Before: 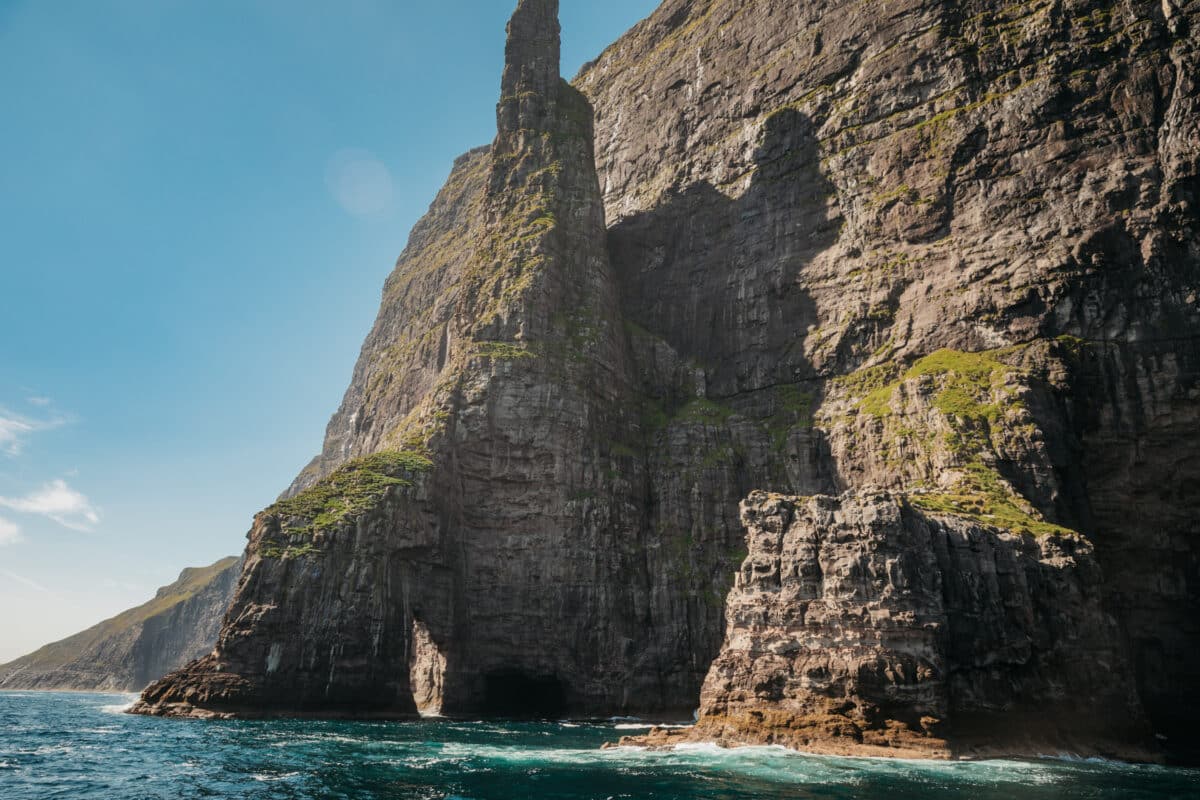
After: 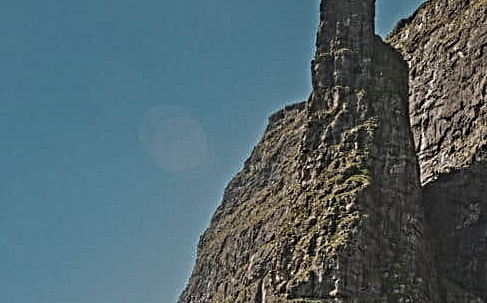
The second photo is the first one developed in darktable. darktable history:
contrast equalizer: octaves 7, y [[0.406, 0.494, 0.589, 0.753, 0.877, 0.999], [0.5 ×6], [0.5 ×6], [0 ×6], [0 ×6]]
crop: left 15.452%, top 5.459%, right 43.956%, bottom 56.62%
exposure: black level correction -0.016, exposure -1.018 EV, compensate highlight preservation false
